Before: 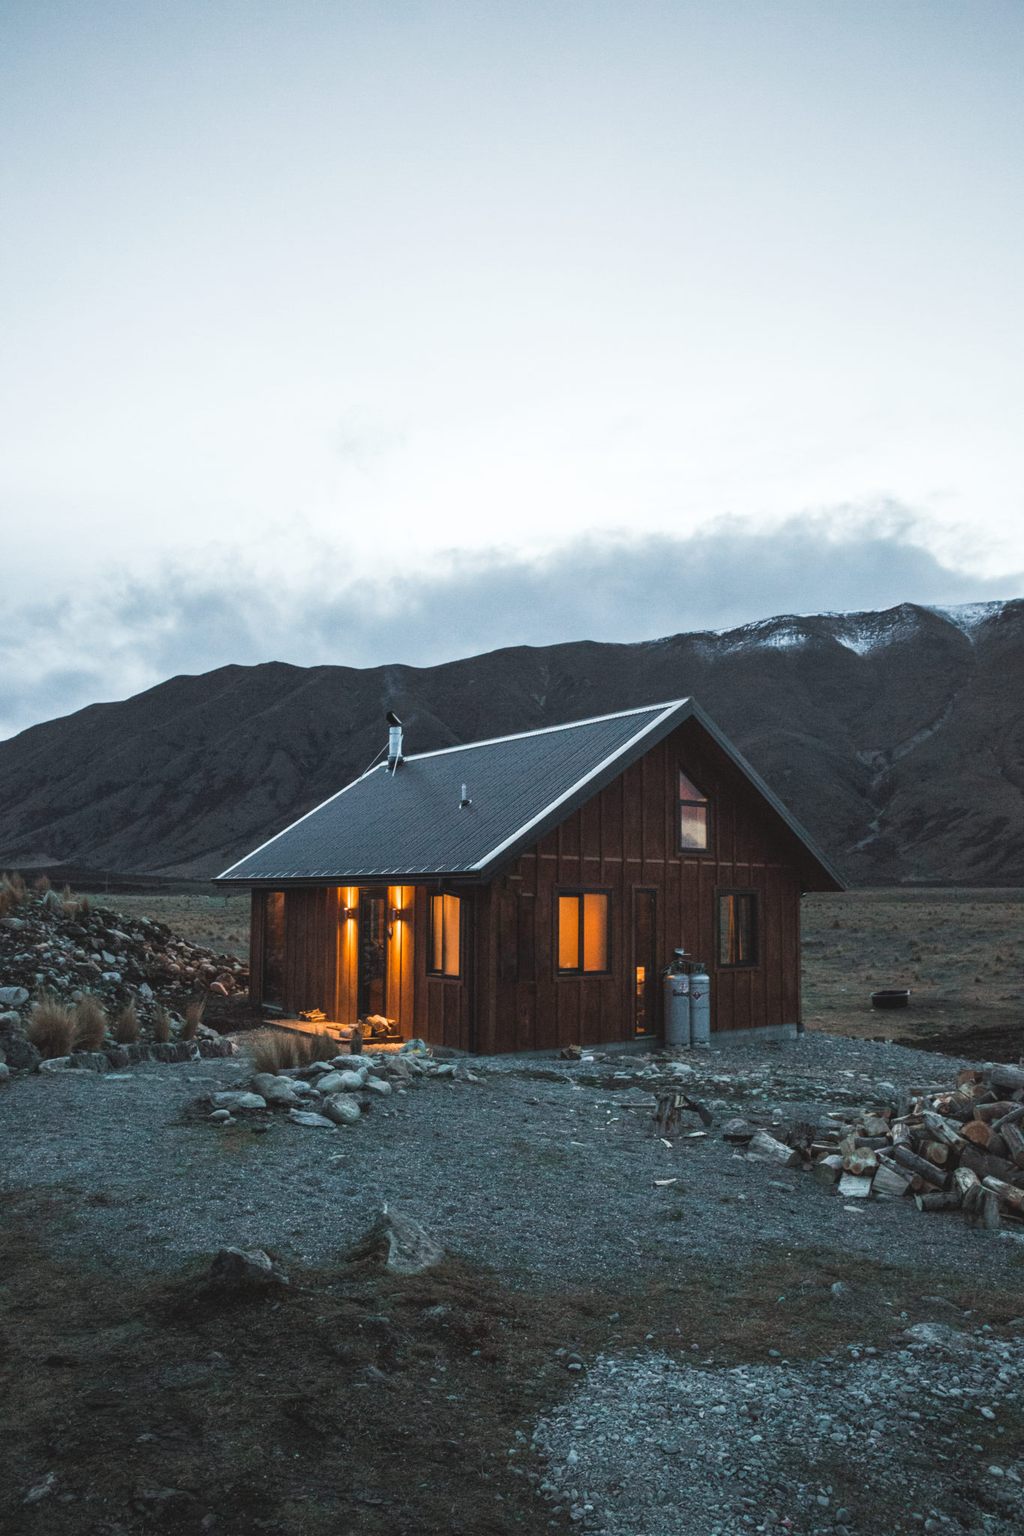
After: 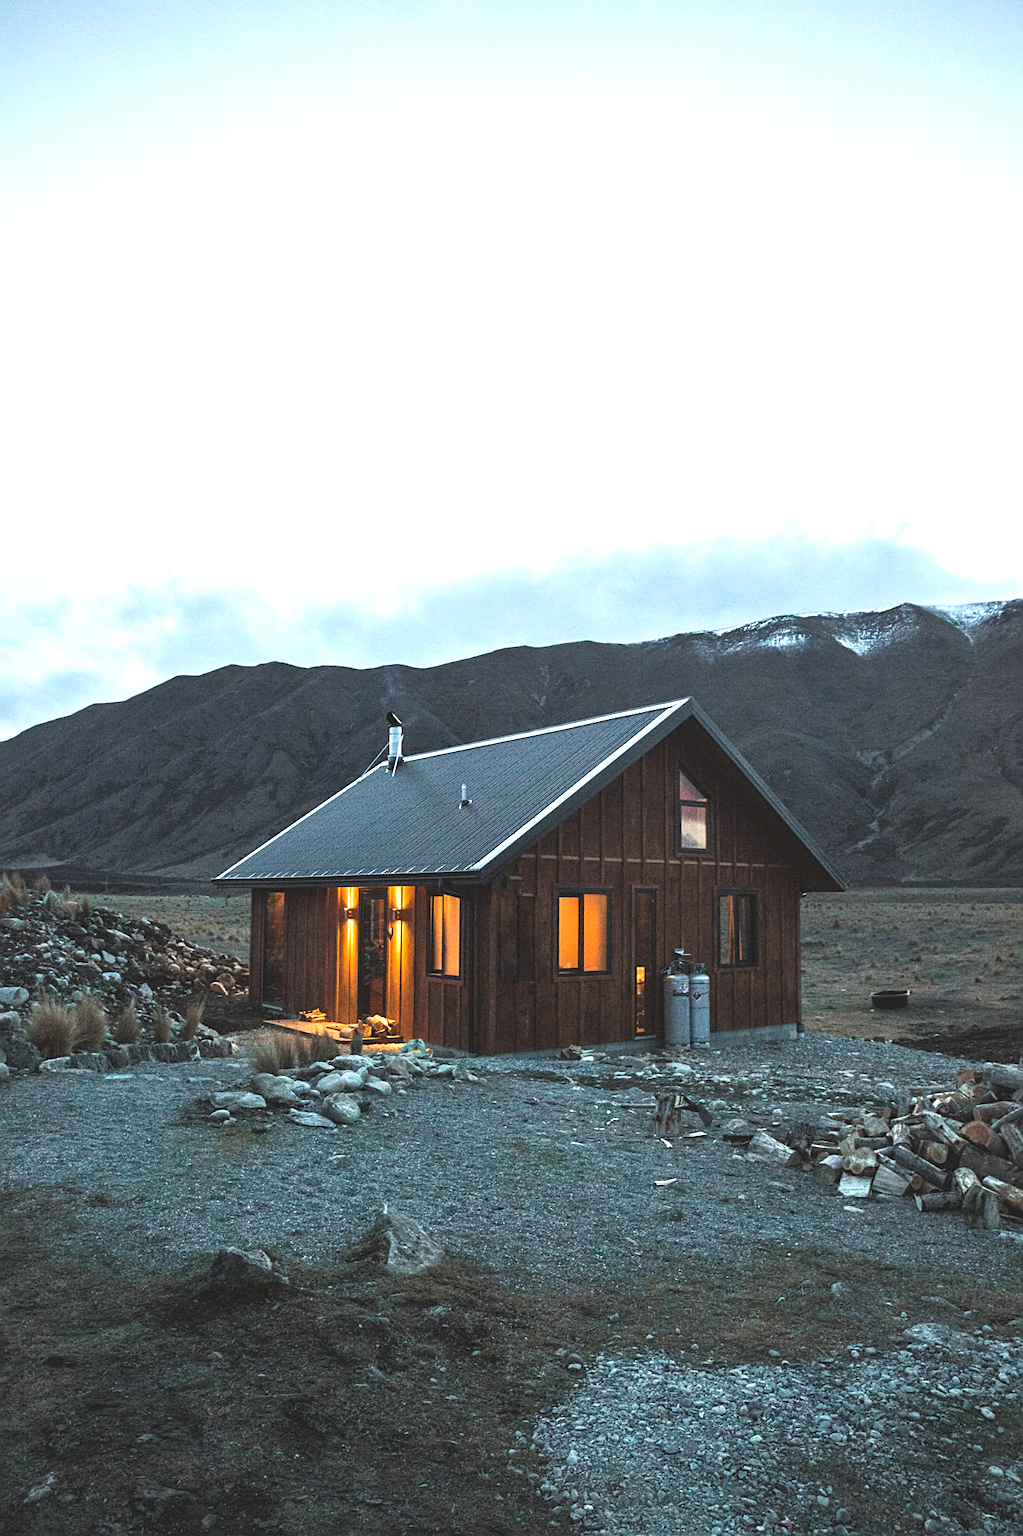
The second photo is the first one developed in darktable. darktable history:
exposure: exposure 0.74 EV, compensate highlight preservation false
white balance: red 0.978, blue 0.999
sharpen: on, module defaults
